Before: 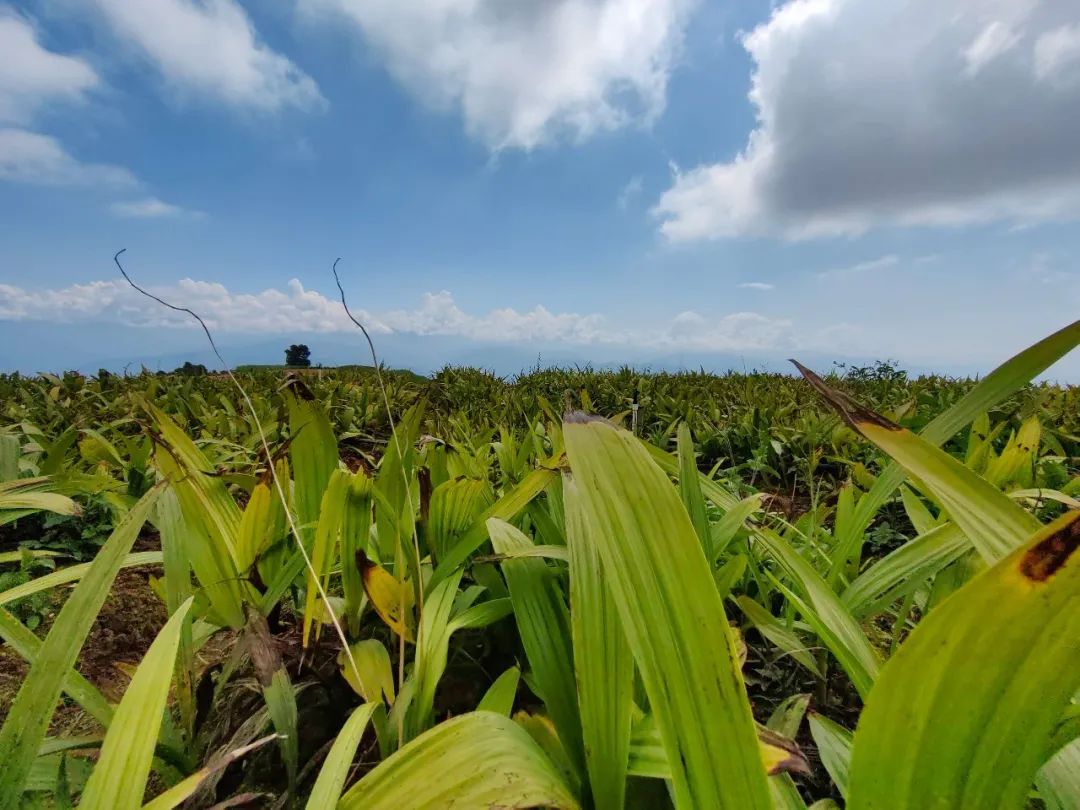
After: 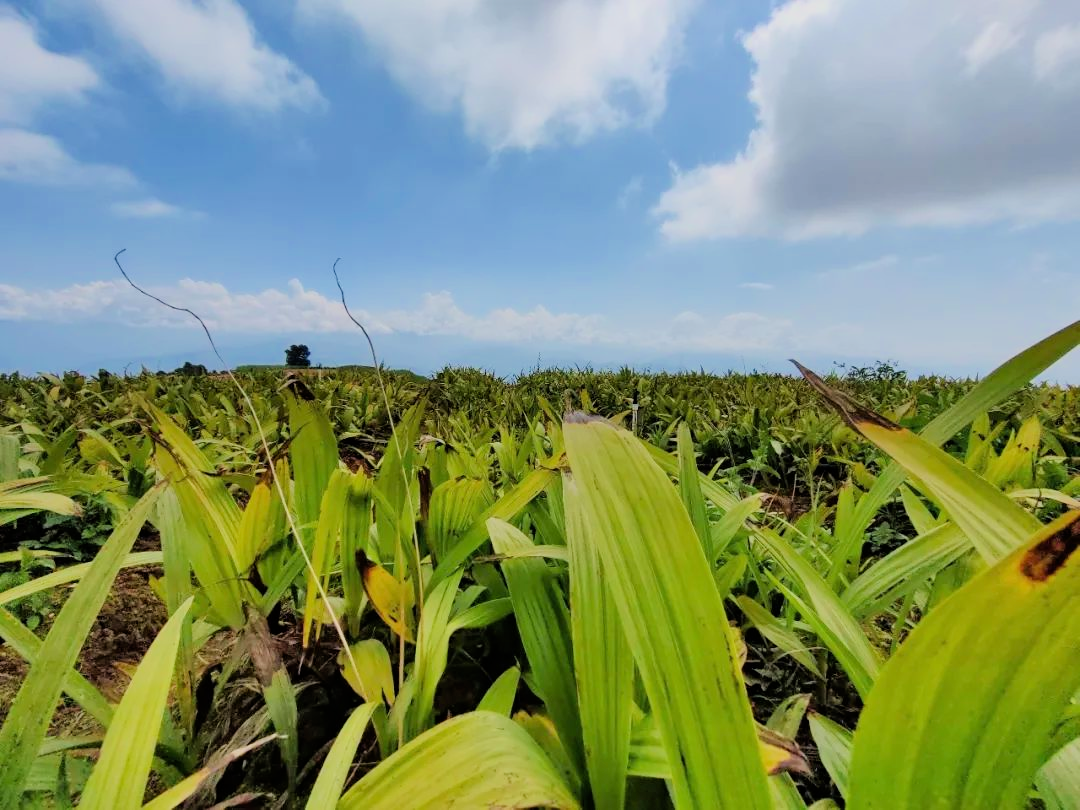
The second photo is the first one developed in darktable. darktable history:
filmic rgb: black relative exposure -7.22 EV, white relative exposure 5.35 EV, threshold 5.97 EV, hardness 3.02, color science v6 (2022), enable highlight reconstruction true
exposure: black level correction 0, exposure 0.701 EV, compensate highlight preservation false
